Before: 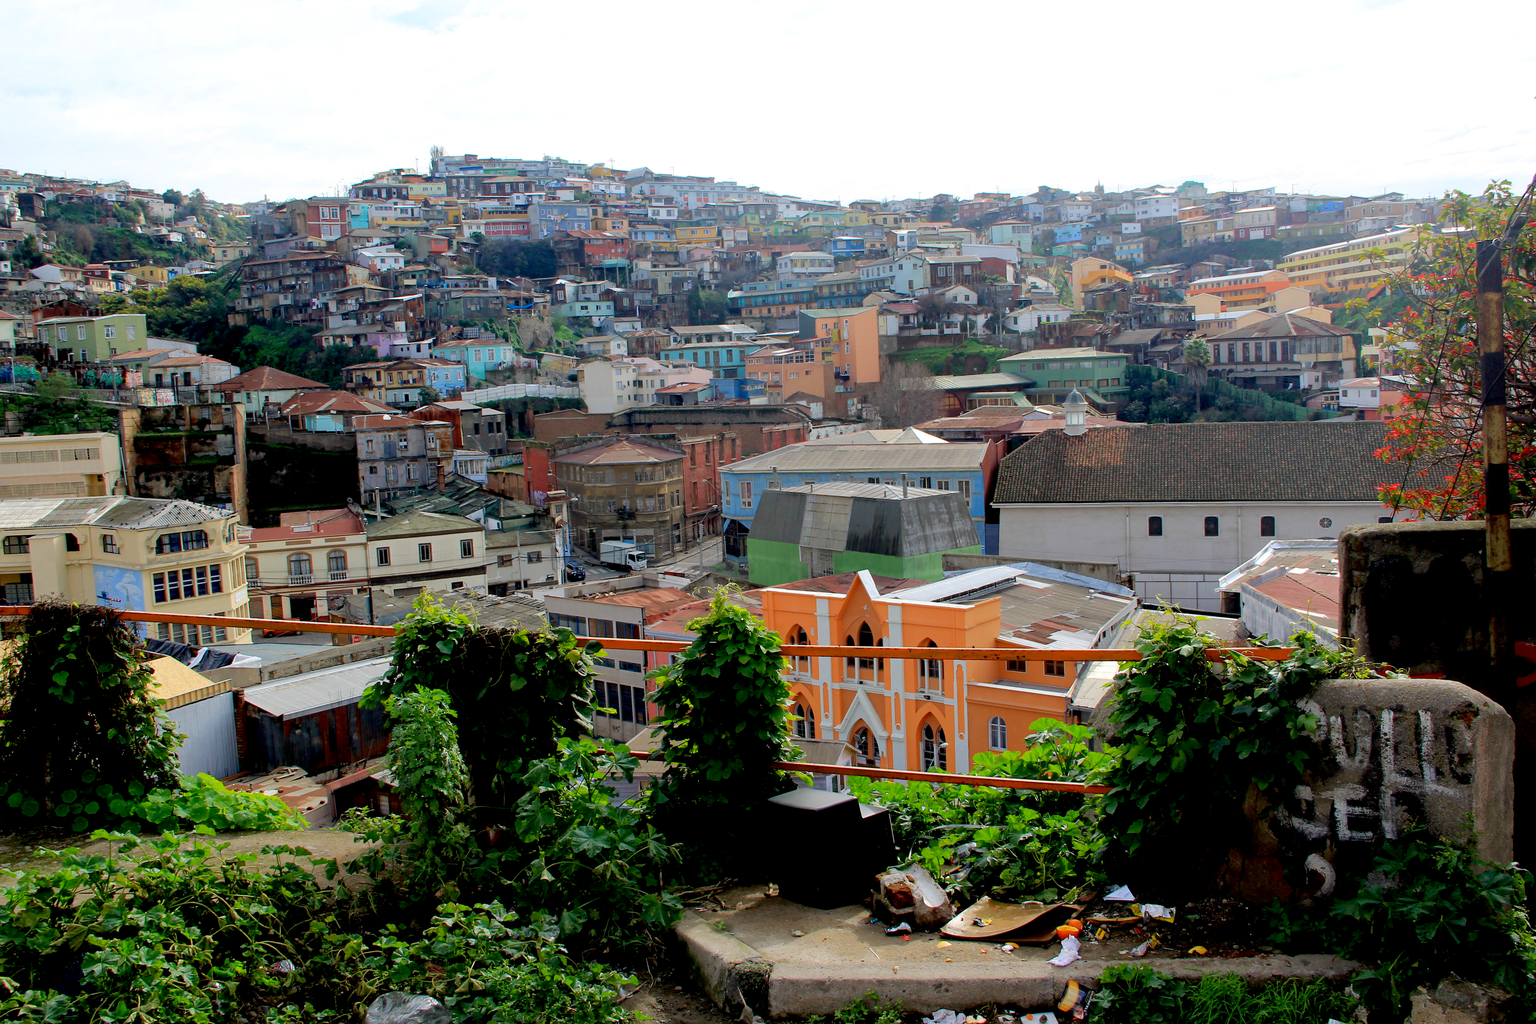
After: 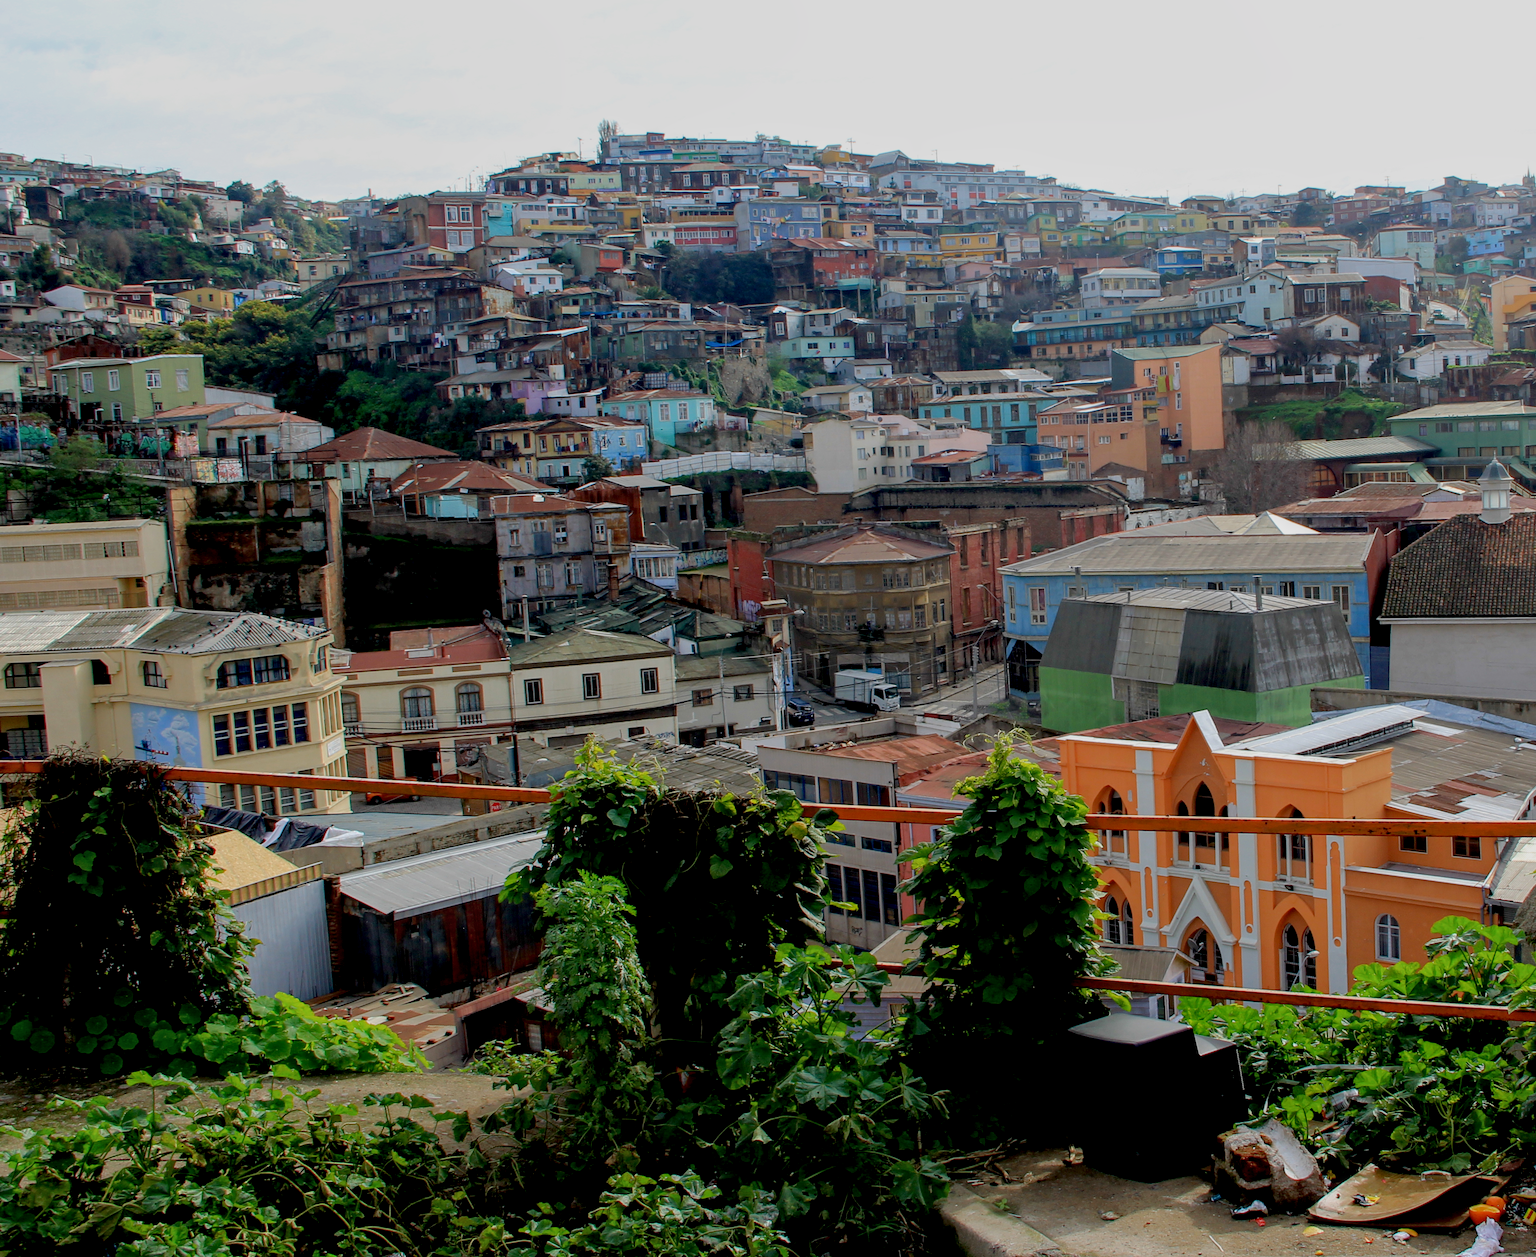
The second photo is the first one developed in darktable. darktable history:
local contrast: on, module defaults
exposure: exposure -0.492 EV, compensate highlight preservation false
crop: top 5.803%, right 27.864%, bottom 5.804%
